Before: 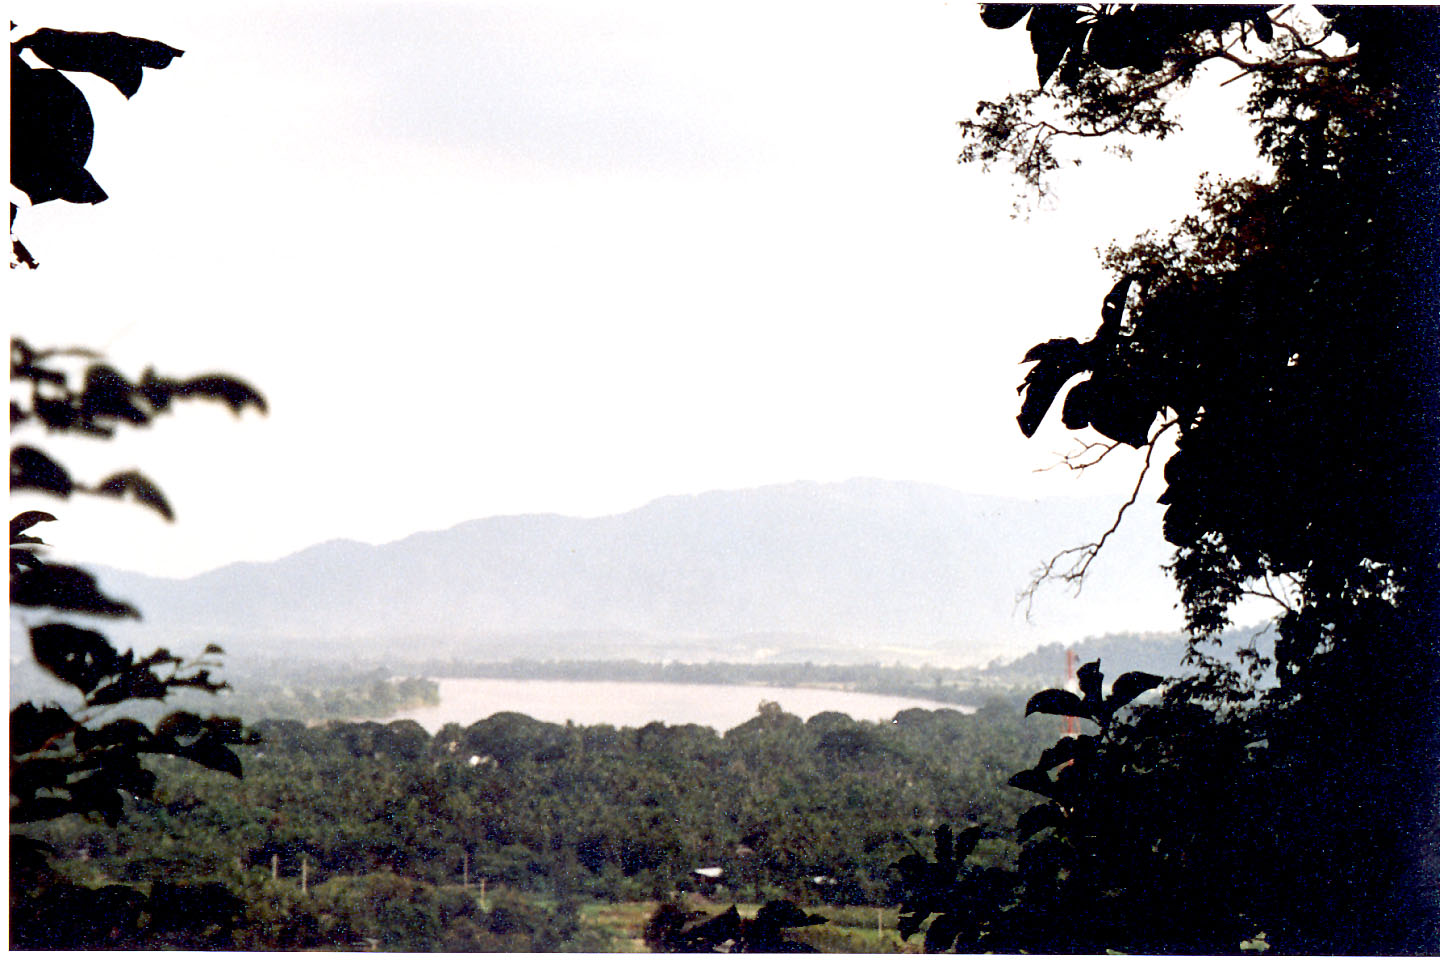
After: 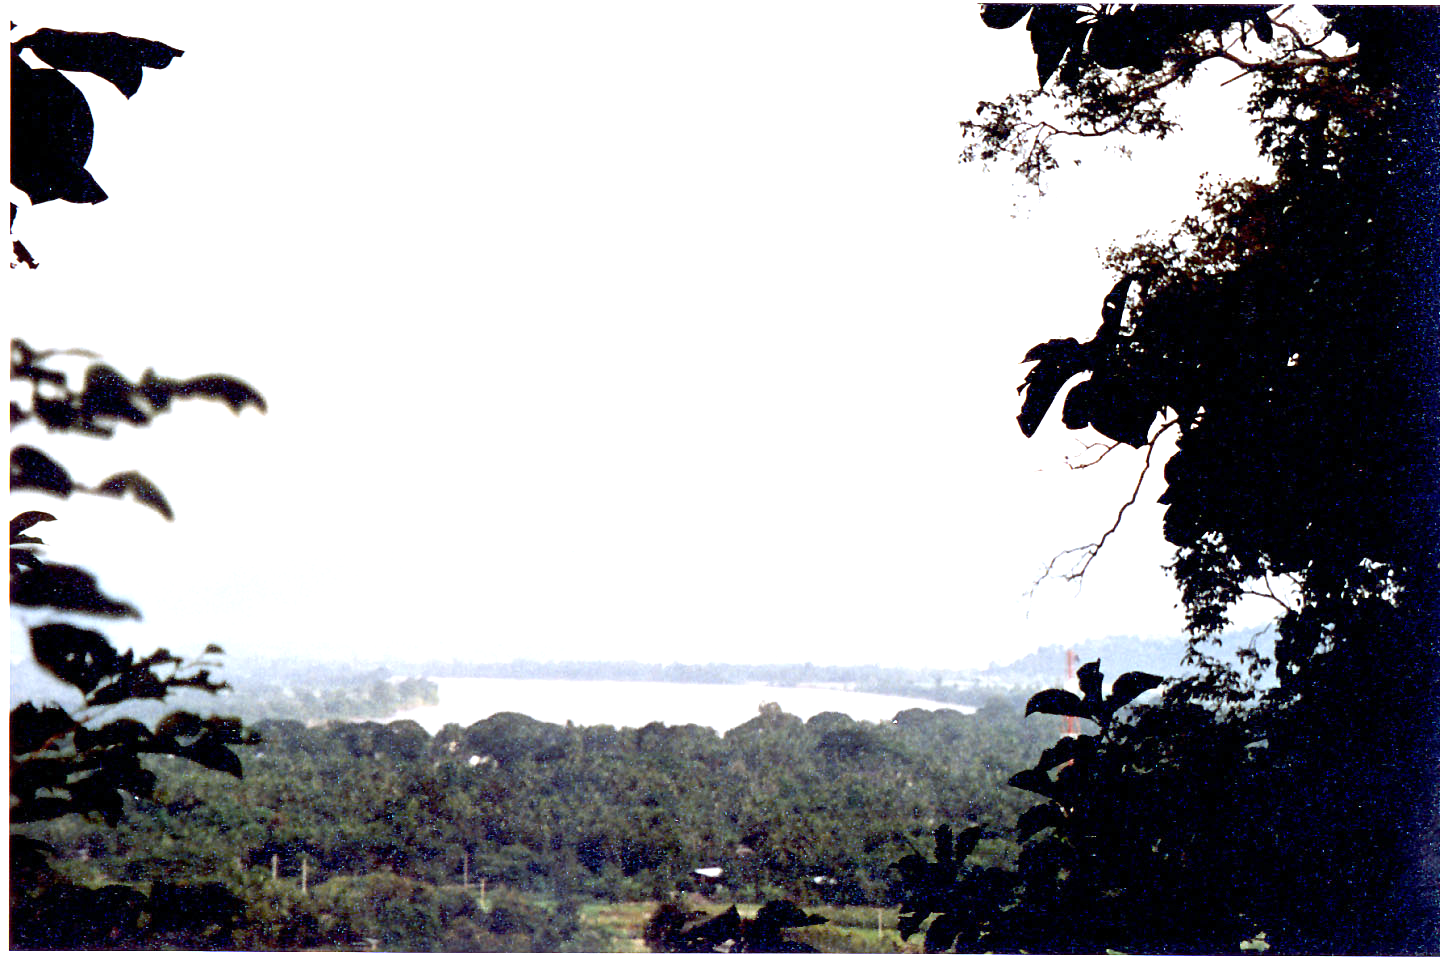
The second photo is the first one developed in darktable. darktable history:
exposure: exposure 0.636 EV, compensate highlight preservation false
white balance: red 0.954, blue 1.079
